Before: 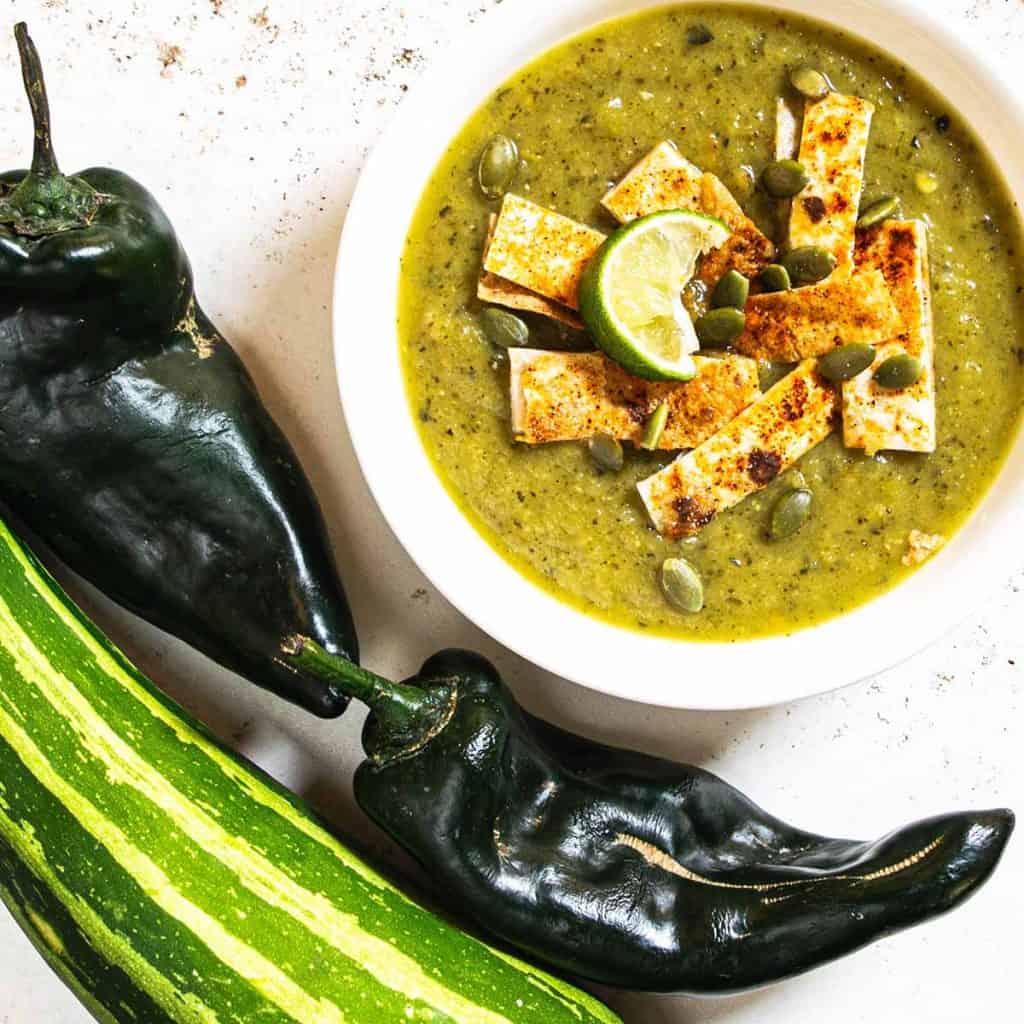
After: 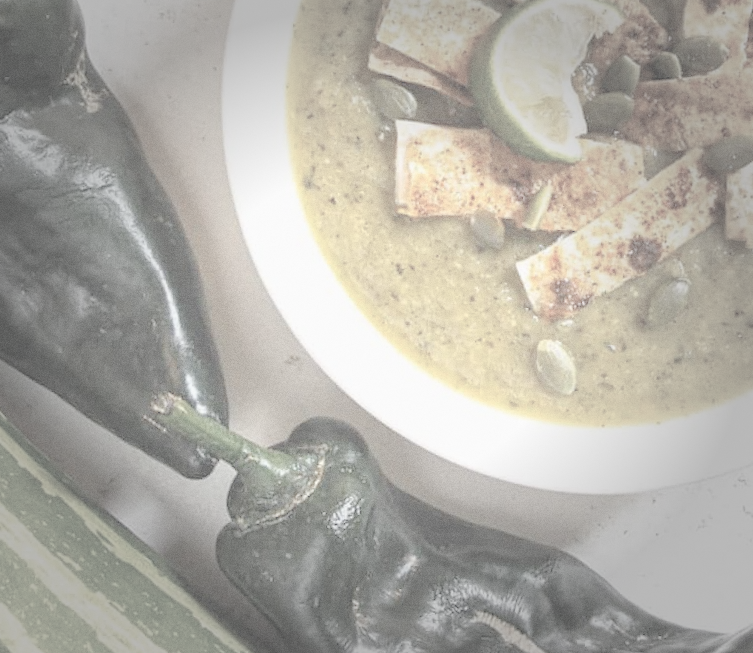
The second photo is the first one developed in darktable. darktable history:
vignetting: fall-off start 48.41%, automatic ratio true, width/height ratio 1.29, unbound false
crop and rotate: angle -3.37°, left 9.79%, top 20.73%, right 12.42%, bottom 11.82%
fill light: exposure -2 EV, width 8.6
exposure: exposure 0.921 EV, compensate highlight preservation false
grain: coarseness 7.08 ISO, strength 21.67%, mid-tones bias 59.58%
tone equalizer: -8 EV 0.25 EV, -7 EV 0.417 EV, -6 EV 0.417 EV, -5 EV 0.25 EV, -3 EV -0.25 EV, -2 EV -0.417 EV, -1 EV -0.417 EV, +0 EV -0.25 EV, edges refinement/feathering 500, mask exposure compensation -1.57 EV, preserve details guided filter
contrast brightness saturation: contrast -0.32, brightness 0.75, saturation -0.78
